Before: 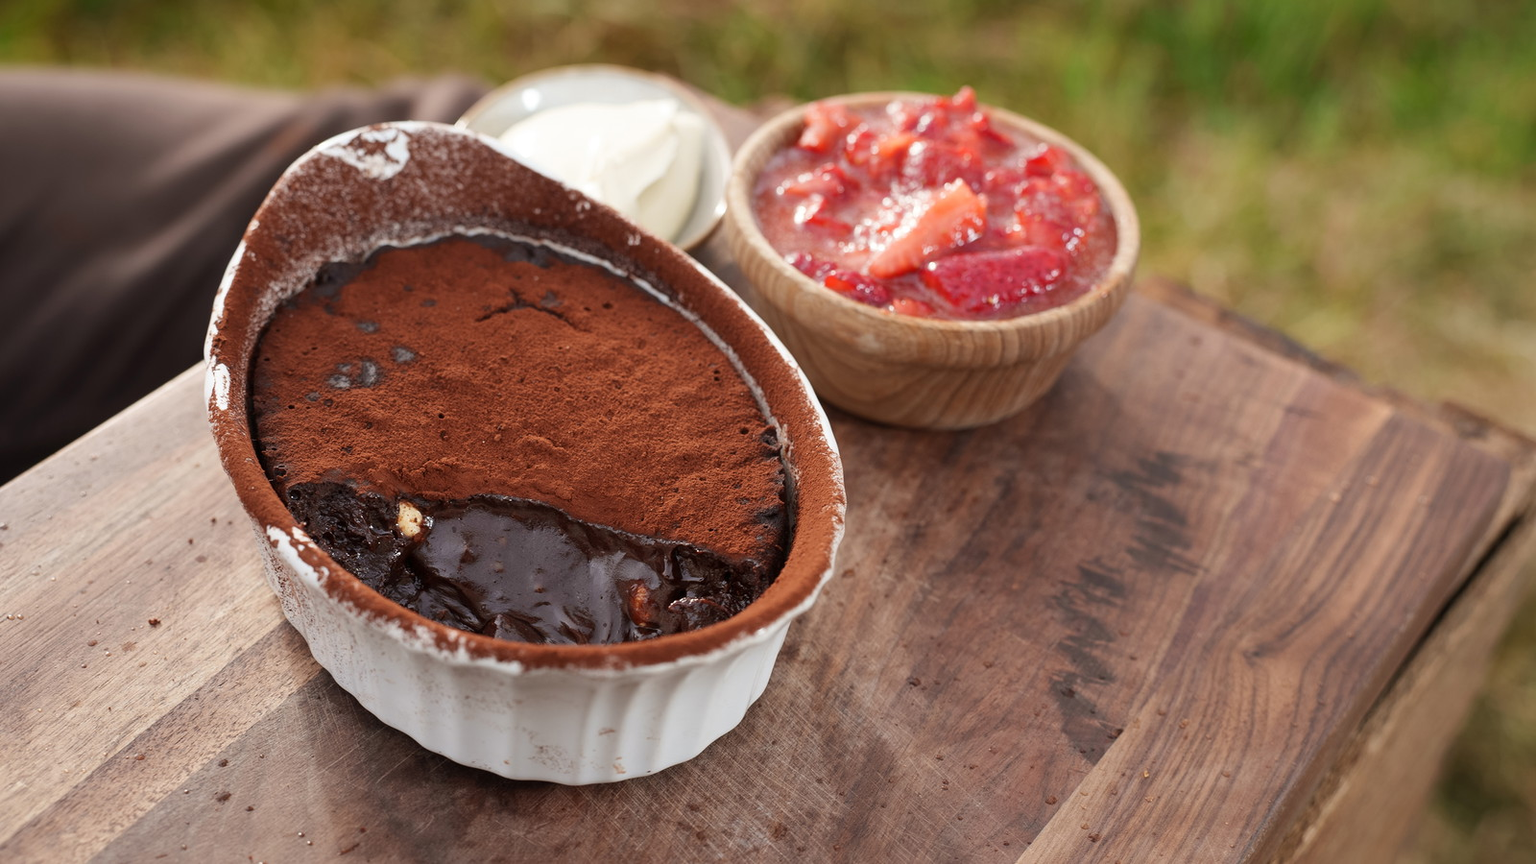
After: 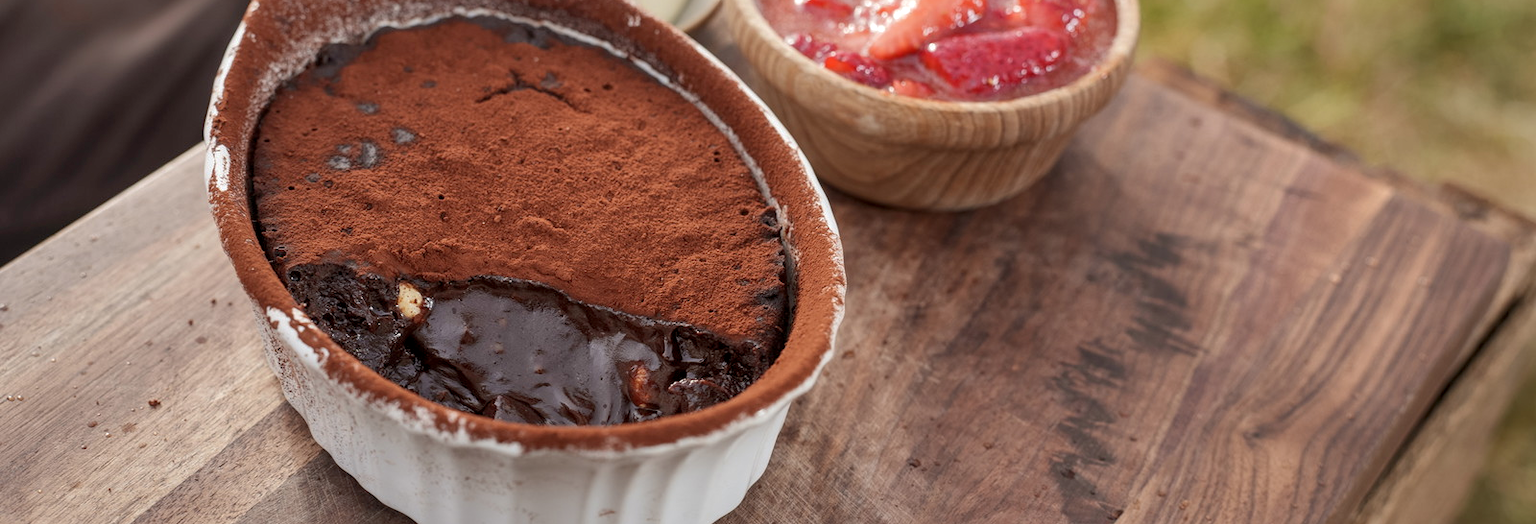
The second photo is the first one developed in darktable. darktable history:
crop and rotate: top 25.357%, bottom 13.942%
contrast brightness saturation: saturation -0.04
shadows and highlights: on, module defaults
local contrast: on, module defaults
